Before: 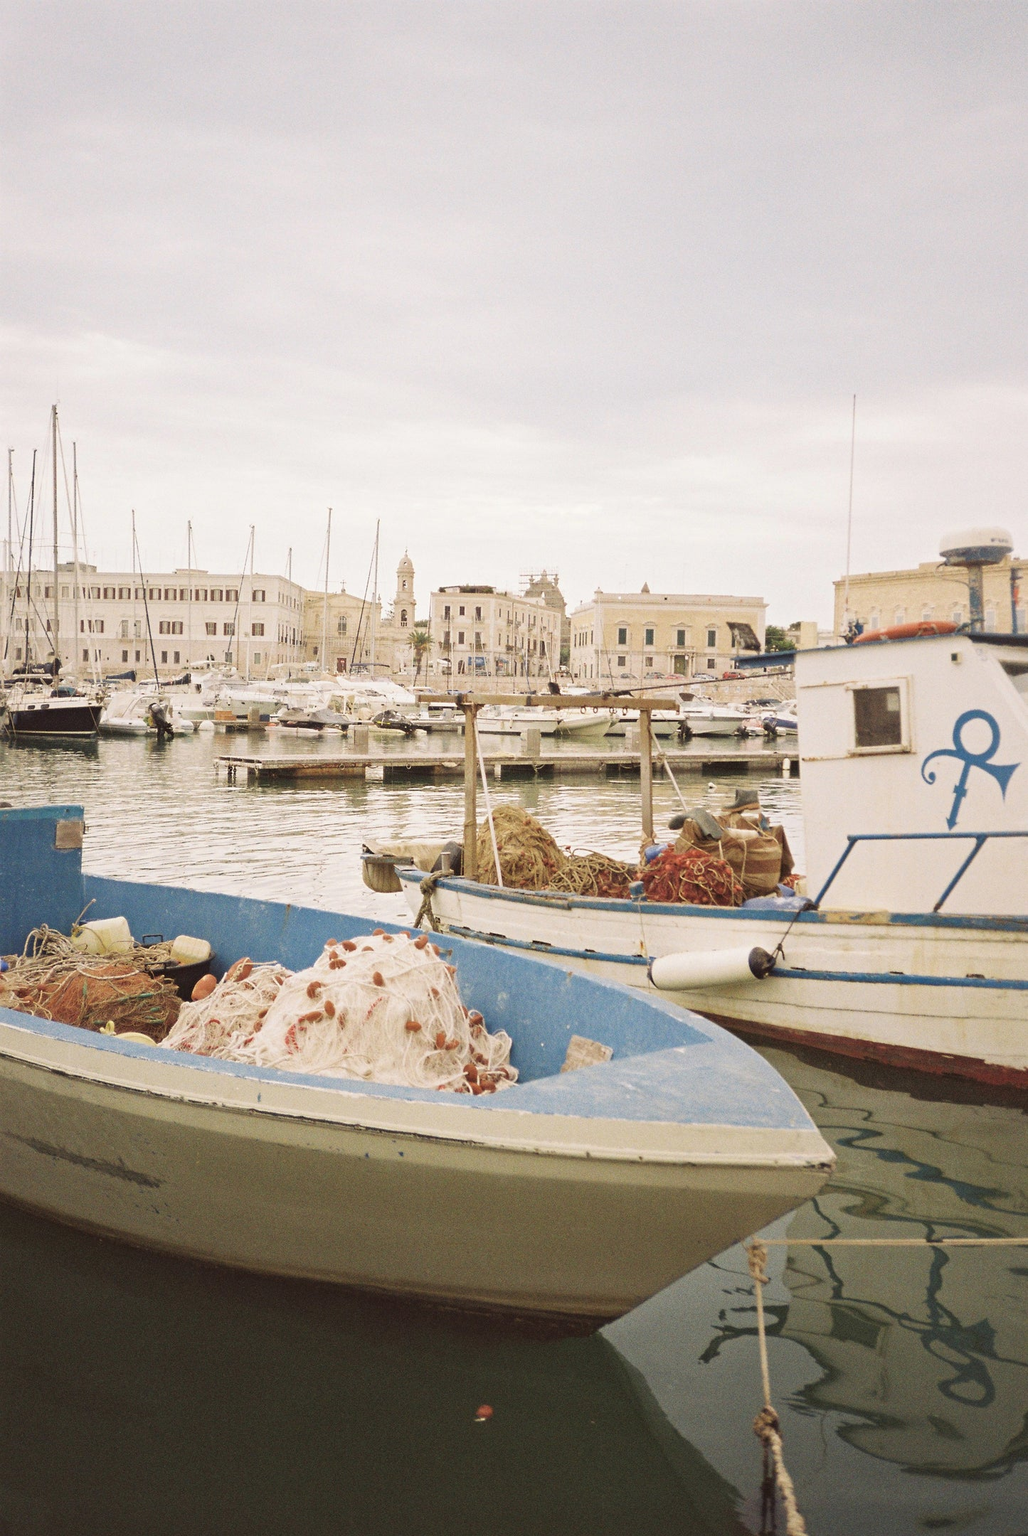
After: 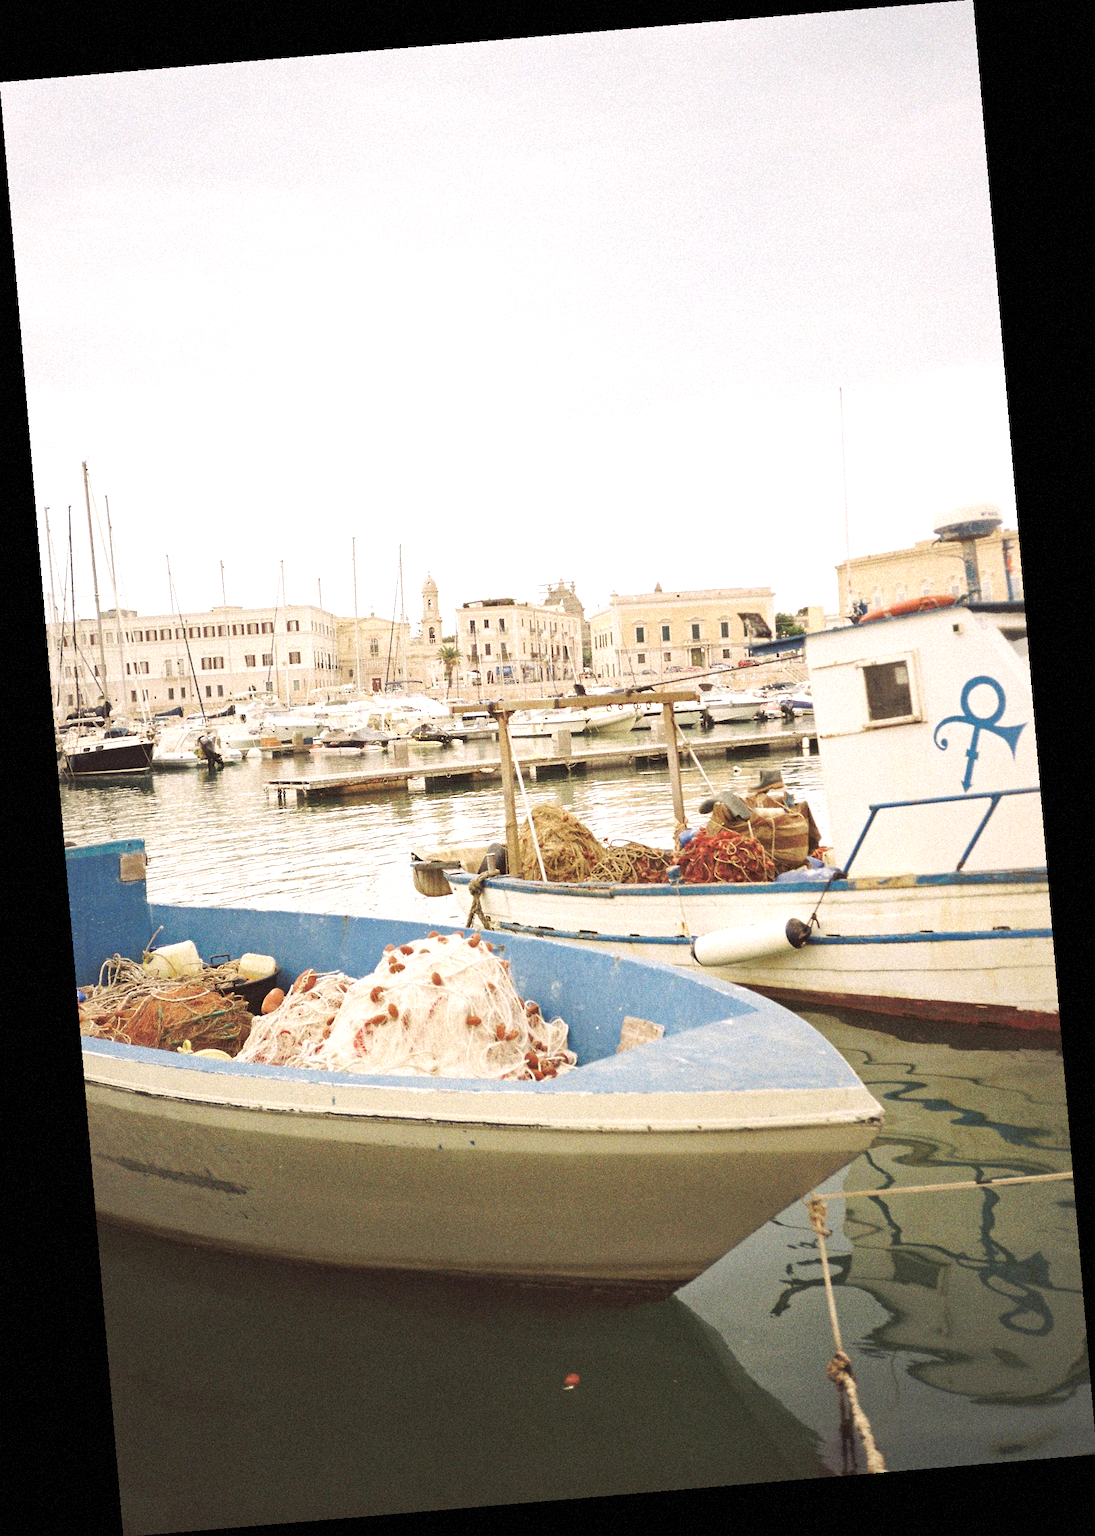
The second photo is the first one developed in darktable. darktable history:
rotate and perspective: rotation -4.86°, automatic cropping off
tone curve: curves: ch0 [(0, 0) (0.003, 0.003) (0.011, 0.01) (0.025, 0.023) (0.044, 0.042) (0.069, 0.065) (0.1, 0.094) (0.136, 0.128) (0.177, 0.167) (0.224, 0.211) (0.277, 0.261) (0.335, 0.315) (0.399, 0.375) (0.468, 0.441) (0.543, 0.543) (0.623, 0.623) (0.709, 0.709) (0.801, 0.801) (0.898, 0.898) (1, 1)], preserve colors none
grain: mid-tones bias 0%
exposure: black level correction 0.001, exposure 0.5 EV, compensate exposure bias true, compensate highlight preservation false
